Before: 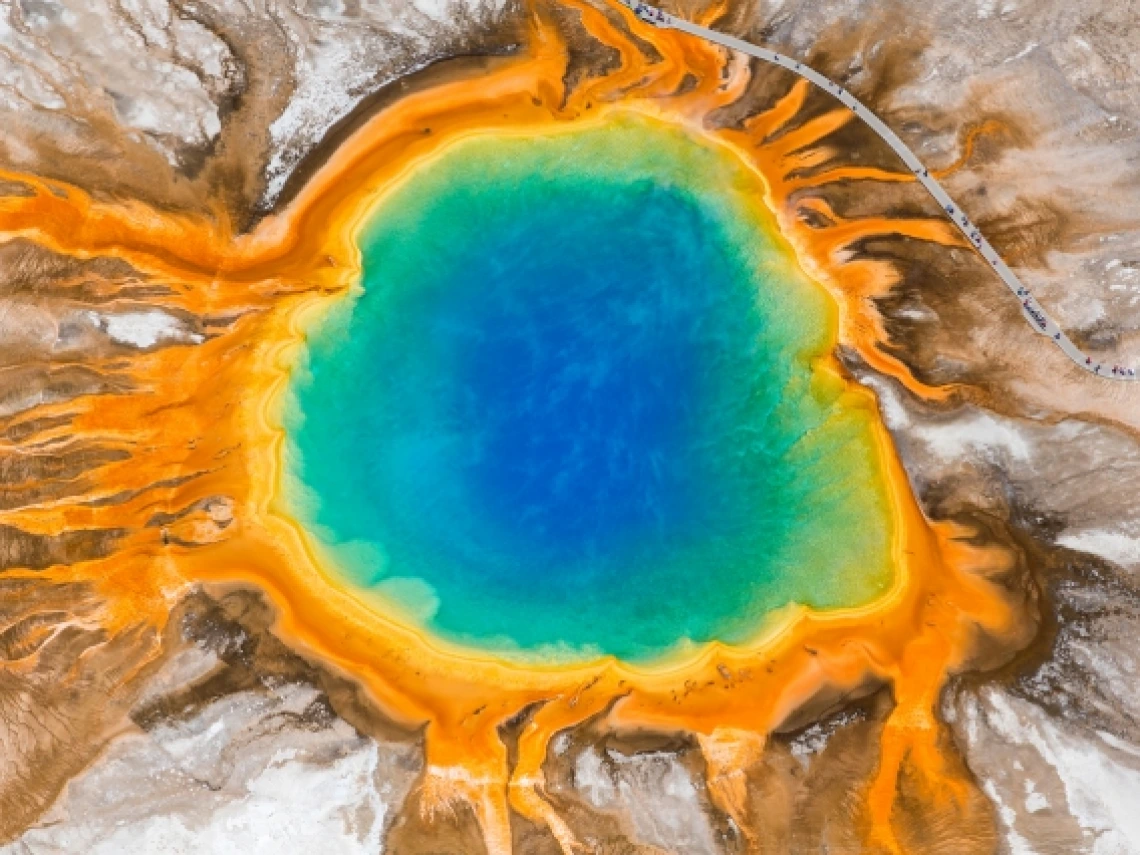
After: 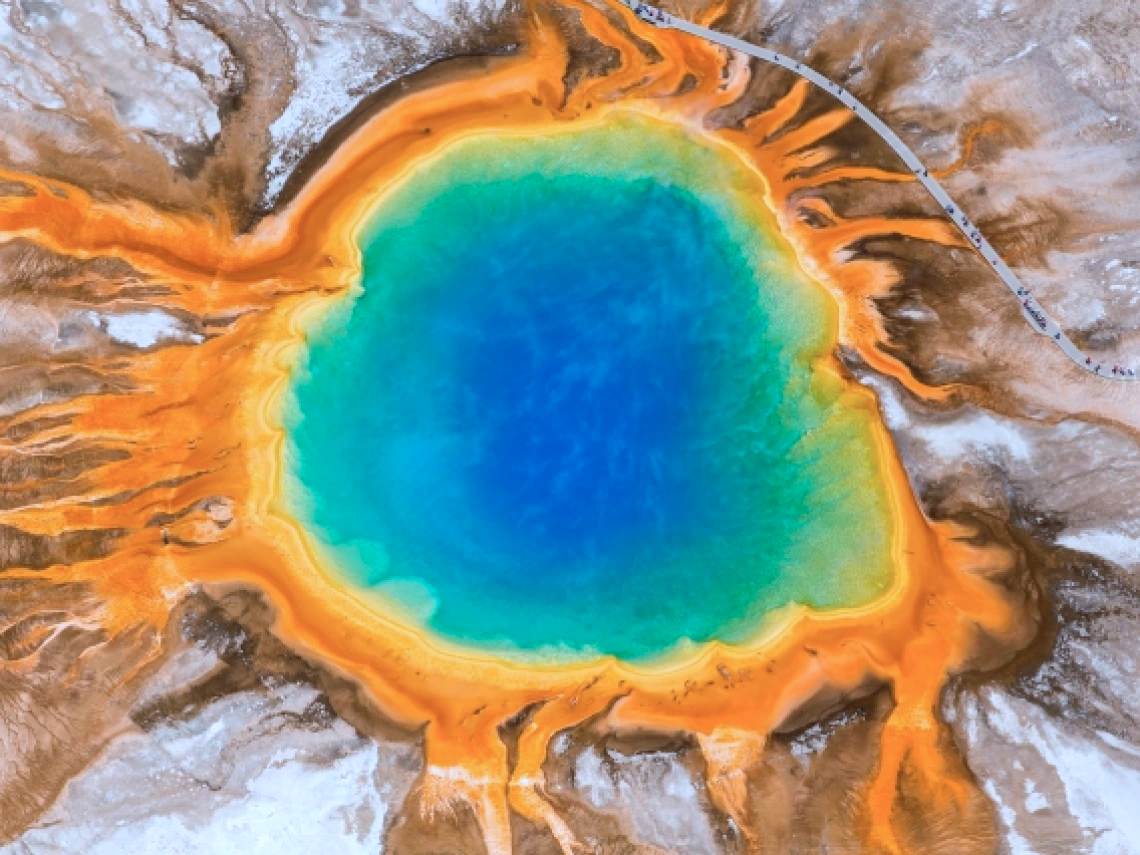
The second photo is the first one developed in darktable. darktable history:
color correction: highlights a* -2.17, highlights b* -18.64
